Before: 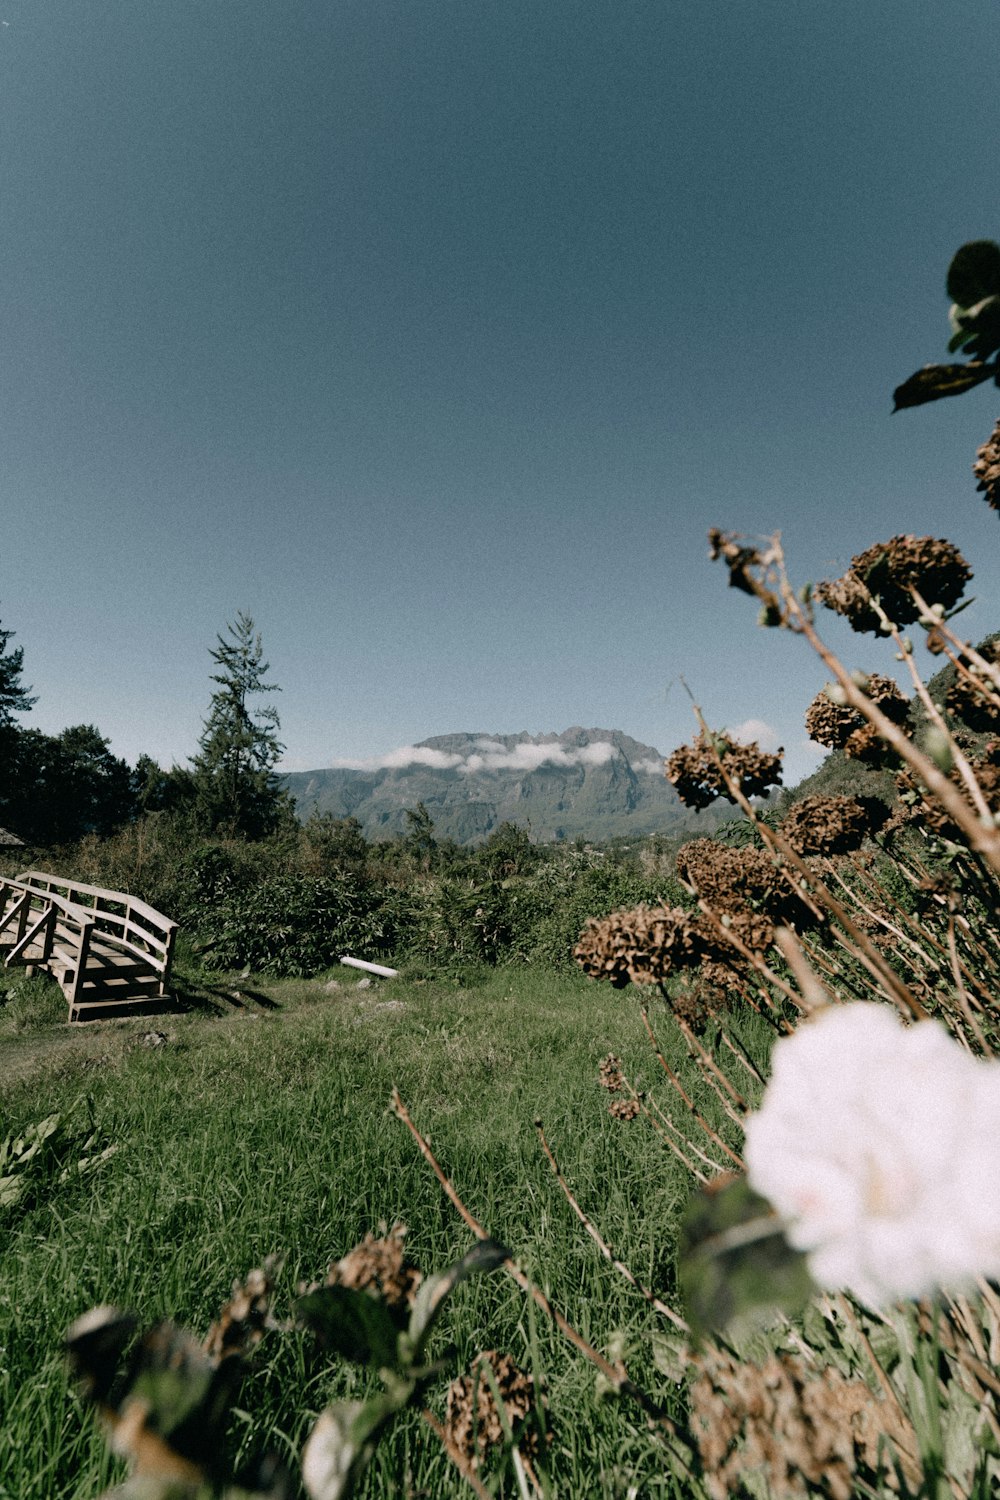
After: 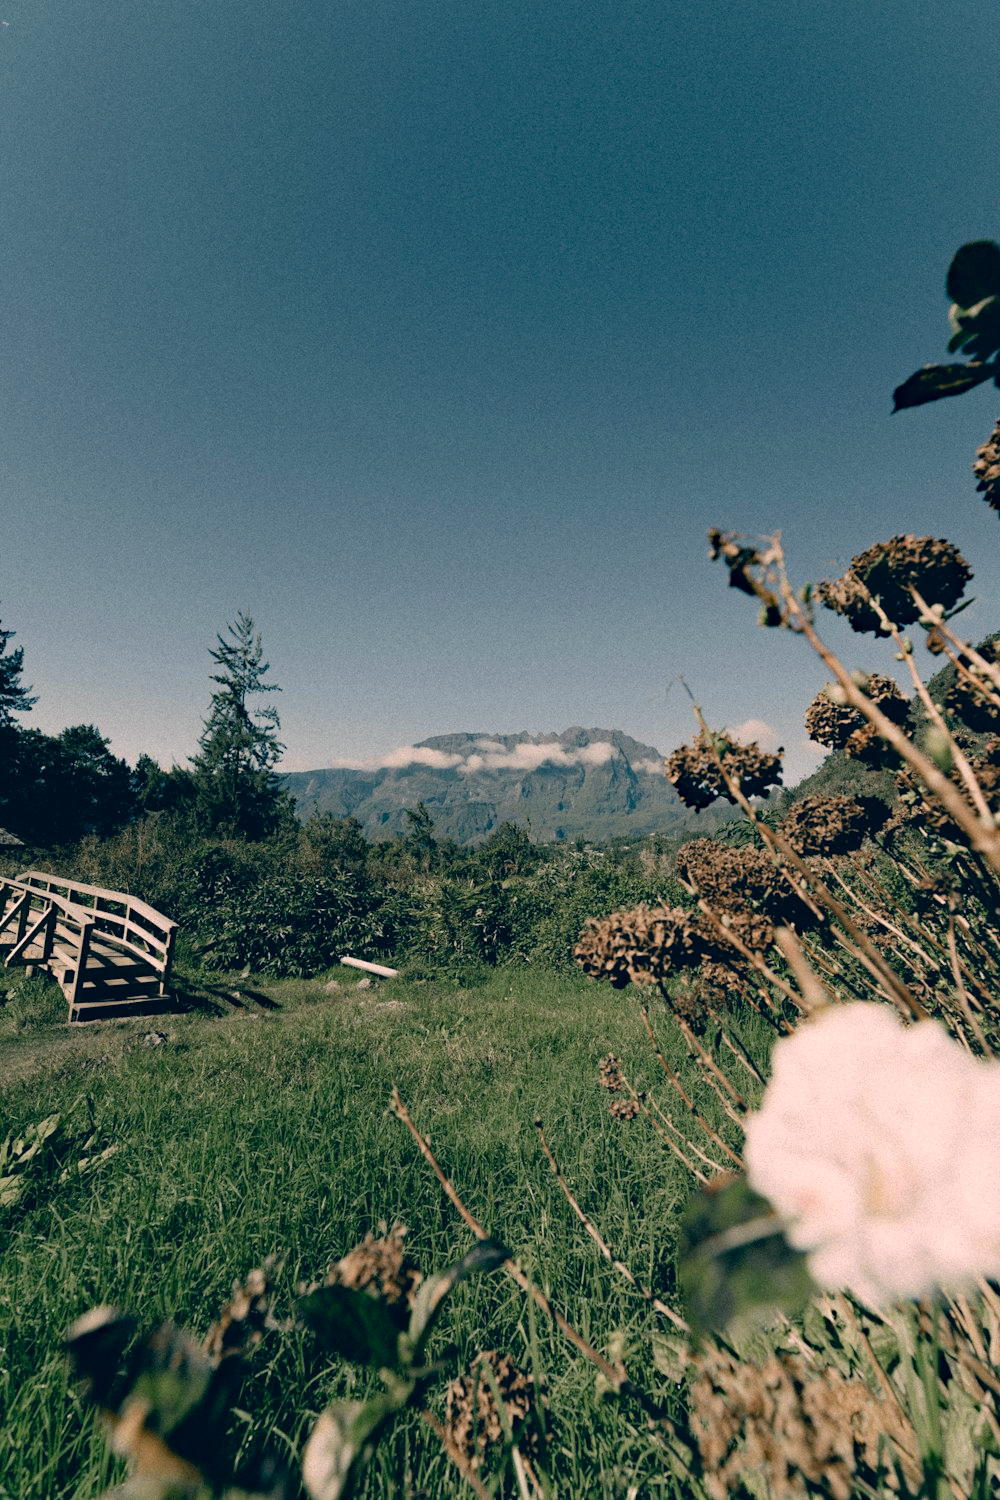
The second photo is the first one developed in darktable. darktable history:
color correction: highlights a* 10.32, highlights b* 14.66, shadows a* -9.59, shadows b* -15.02
haze removal: compatibility mode true, adaptive false
